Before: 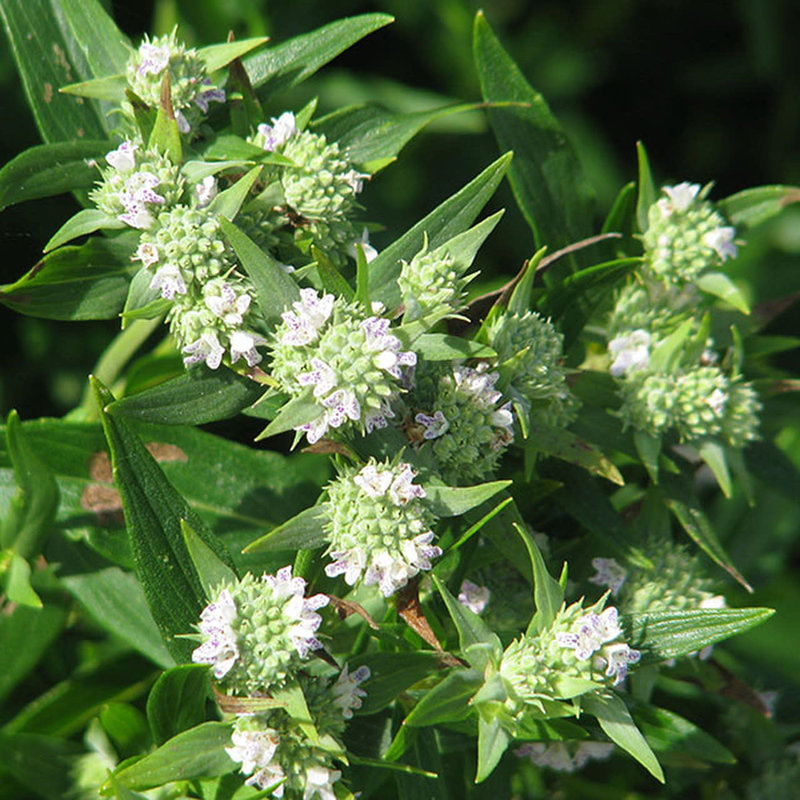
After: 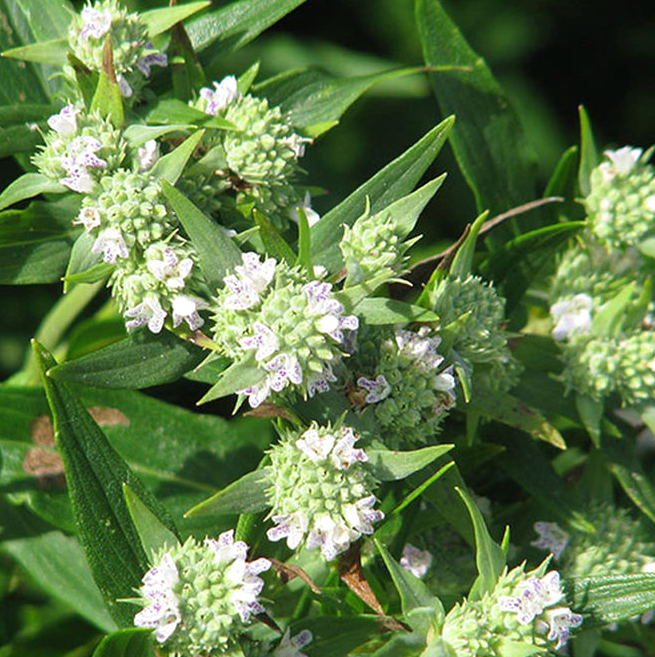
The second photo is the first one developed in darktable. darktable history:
levels: black 3.77%, levels [0, 0.492, 0.984]
crop and rotate: left 7.402%, top 4.609%, right 10.603%, bottom 13.208%
